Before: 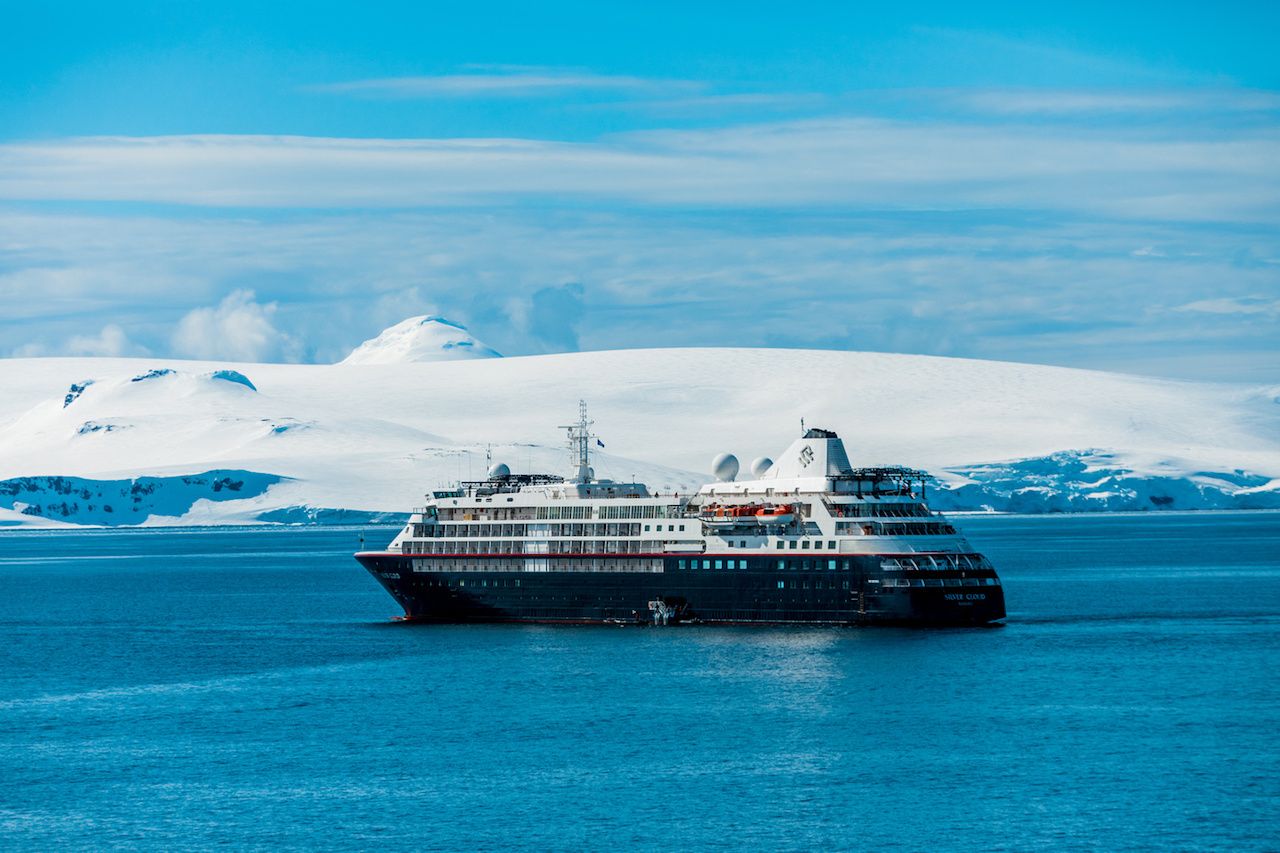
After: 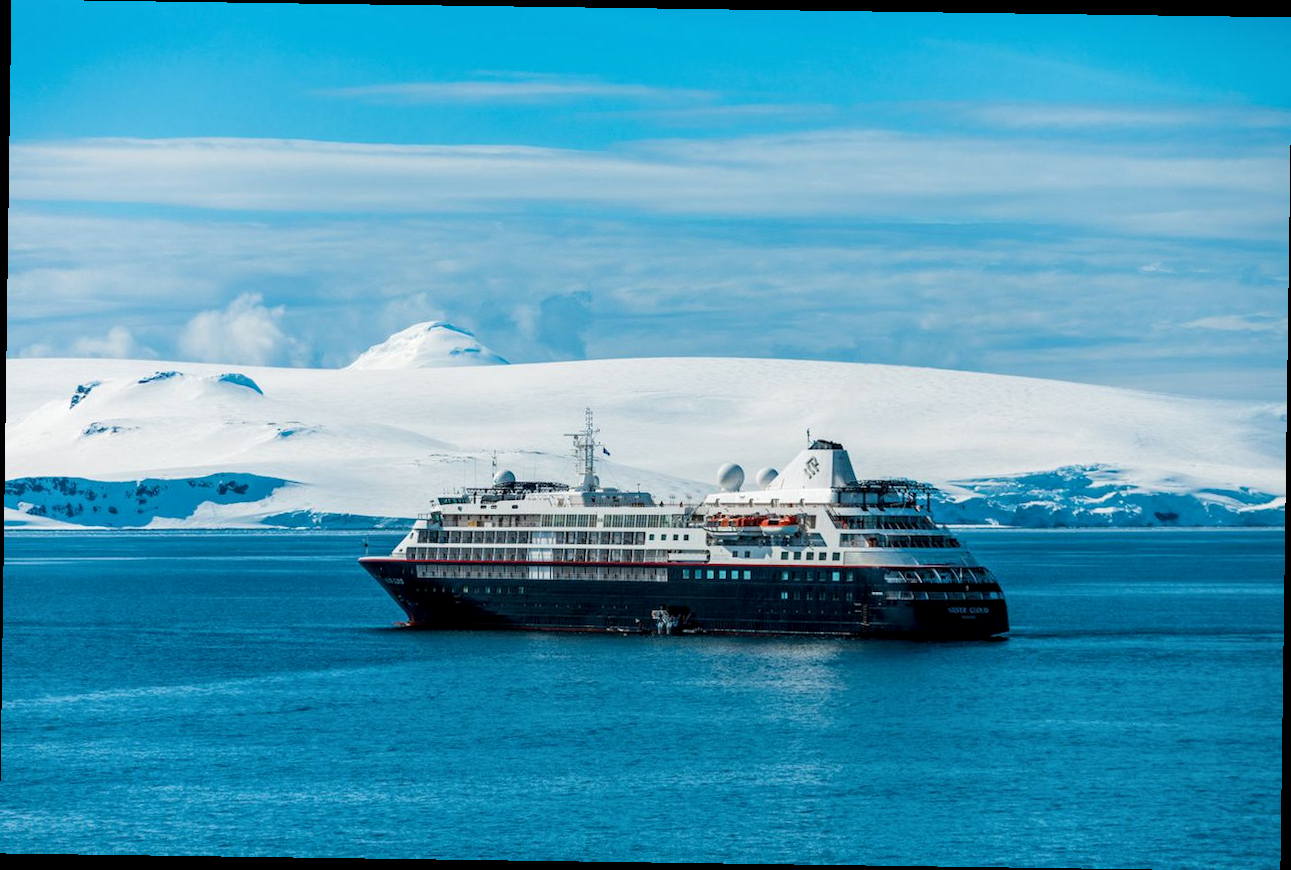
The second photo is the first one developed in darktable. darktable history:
rotate and perspective: rotation 0.8°, automatic cropping off
local contrast: highlights 100%, shadows 100%, detail 120%, midtone range 0.2
